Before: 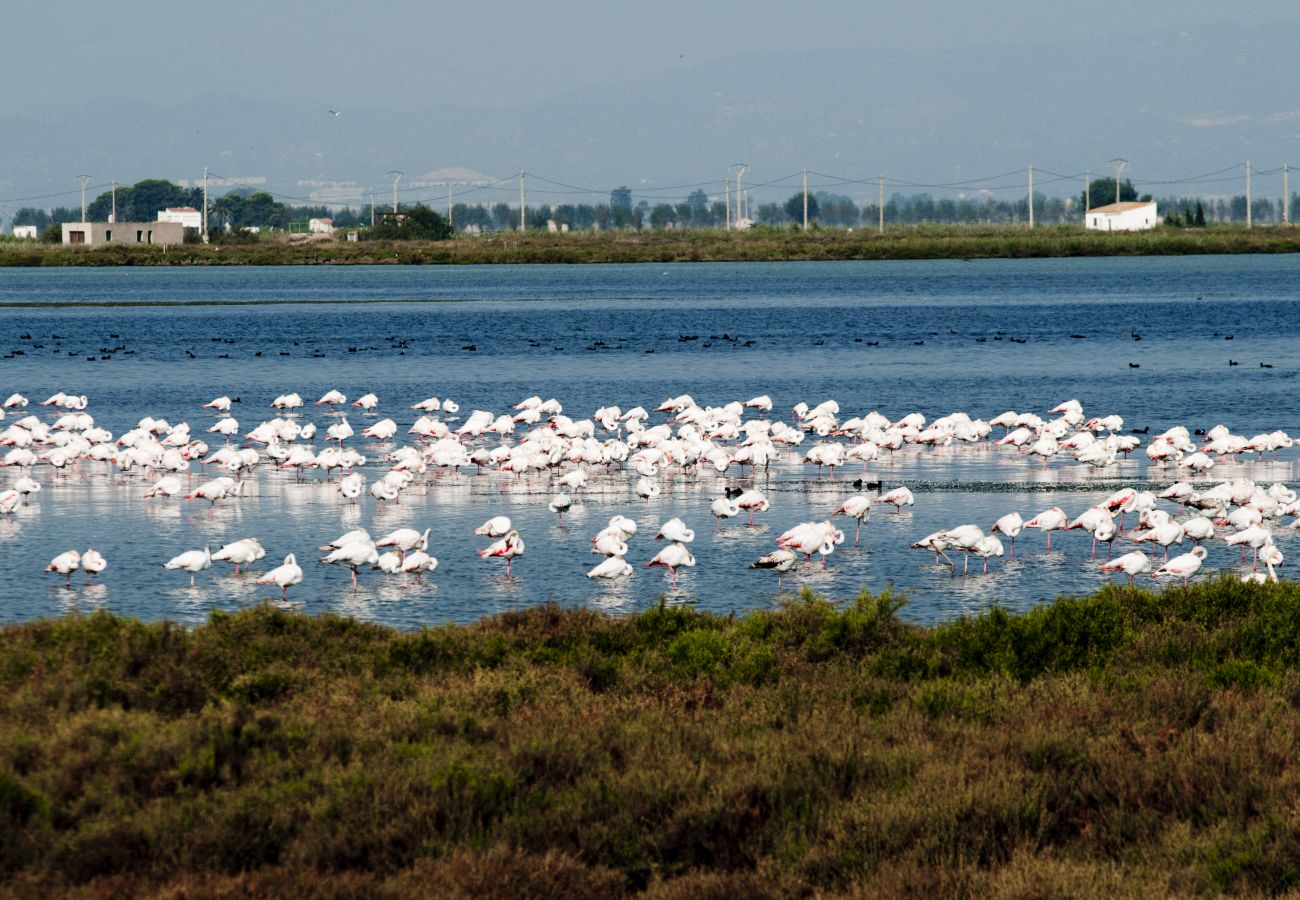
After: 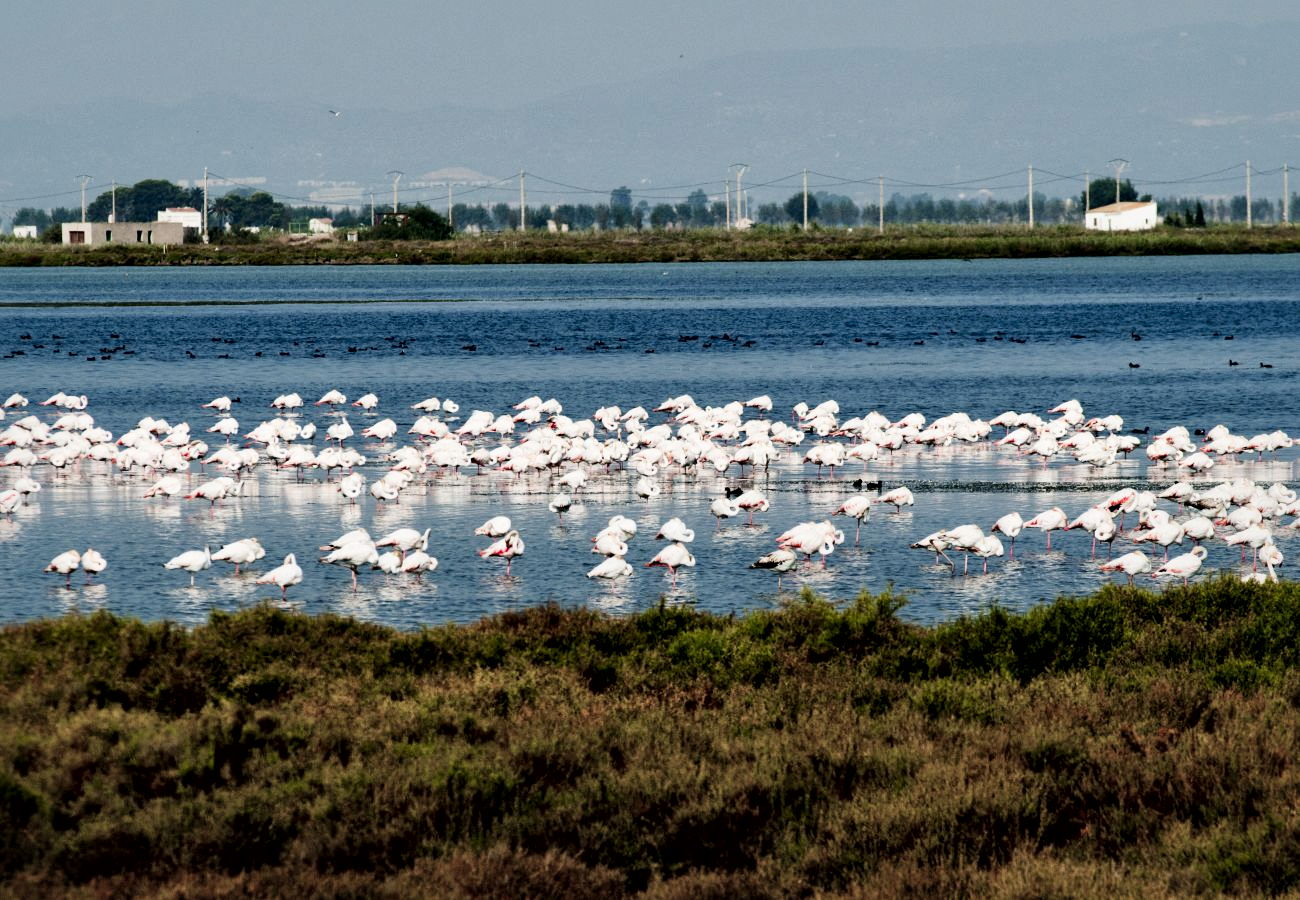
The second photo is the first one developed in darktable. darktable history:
local contrast: mode bilateral grid, contrast 25, coarseness 60, detail 151%, midtone range 0.2
filmic rgb: black relative exposure -11.35 EV, white relative exposure 3.22 EV, hardness 6.76, color science v6 (2022)
